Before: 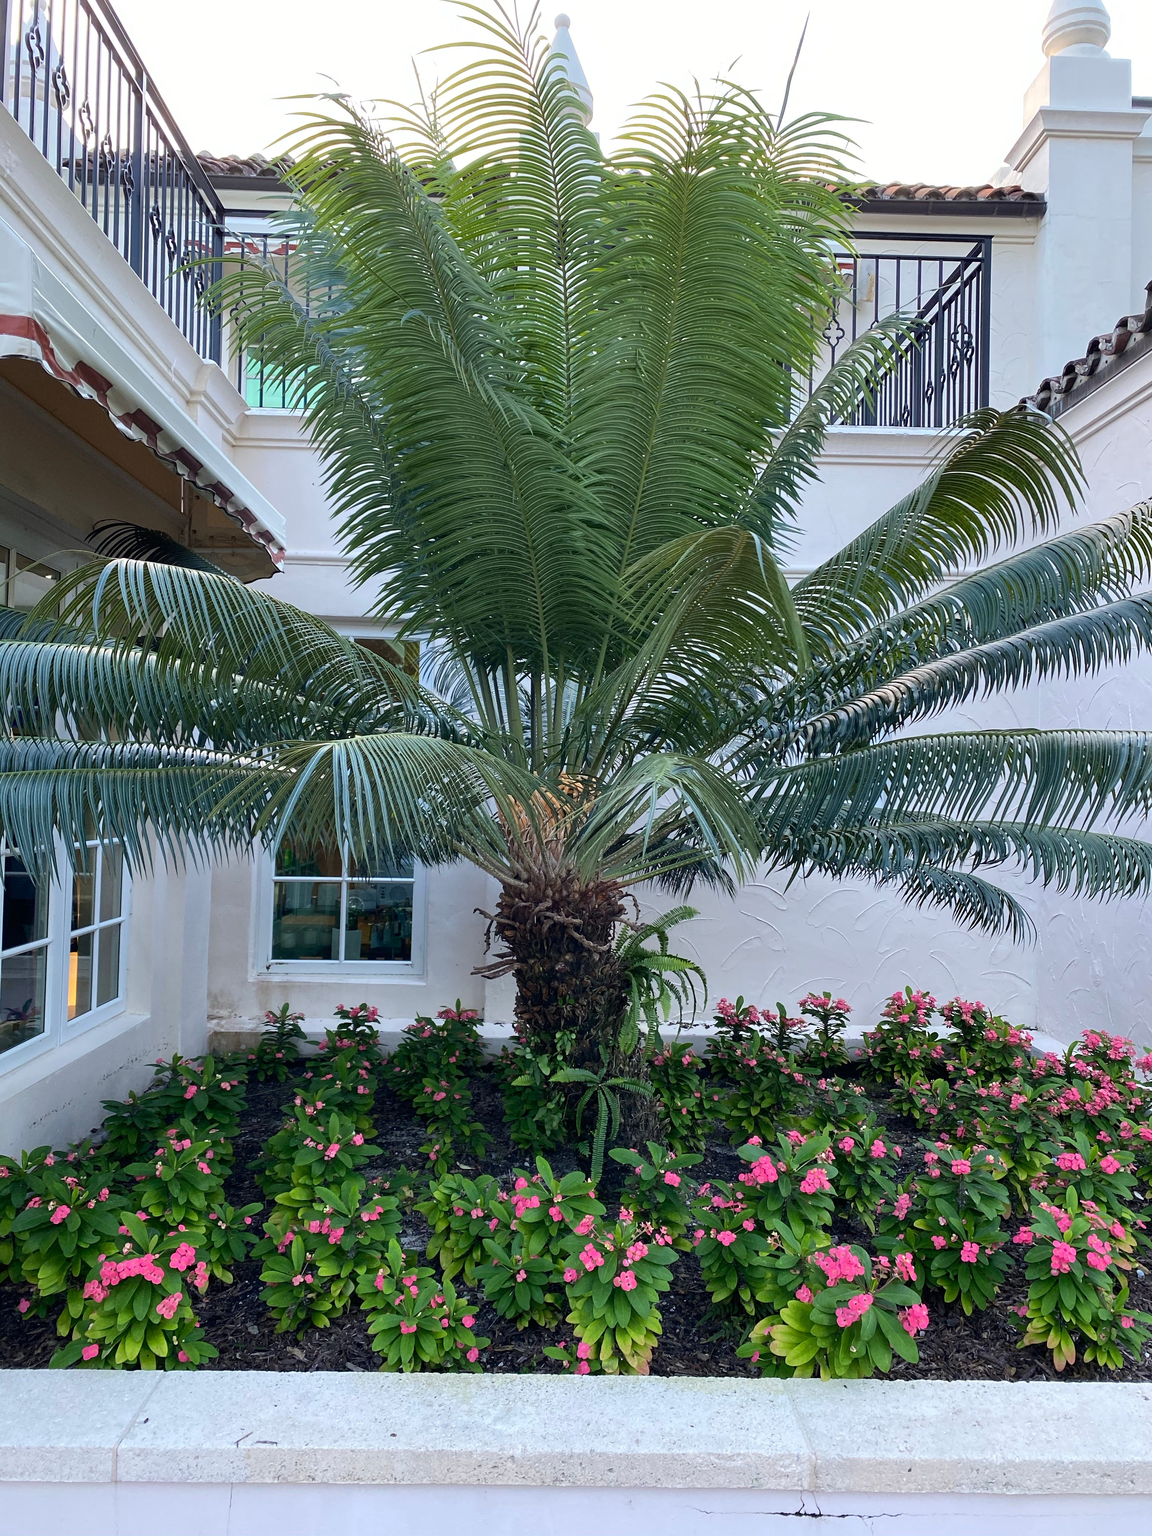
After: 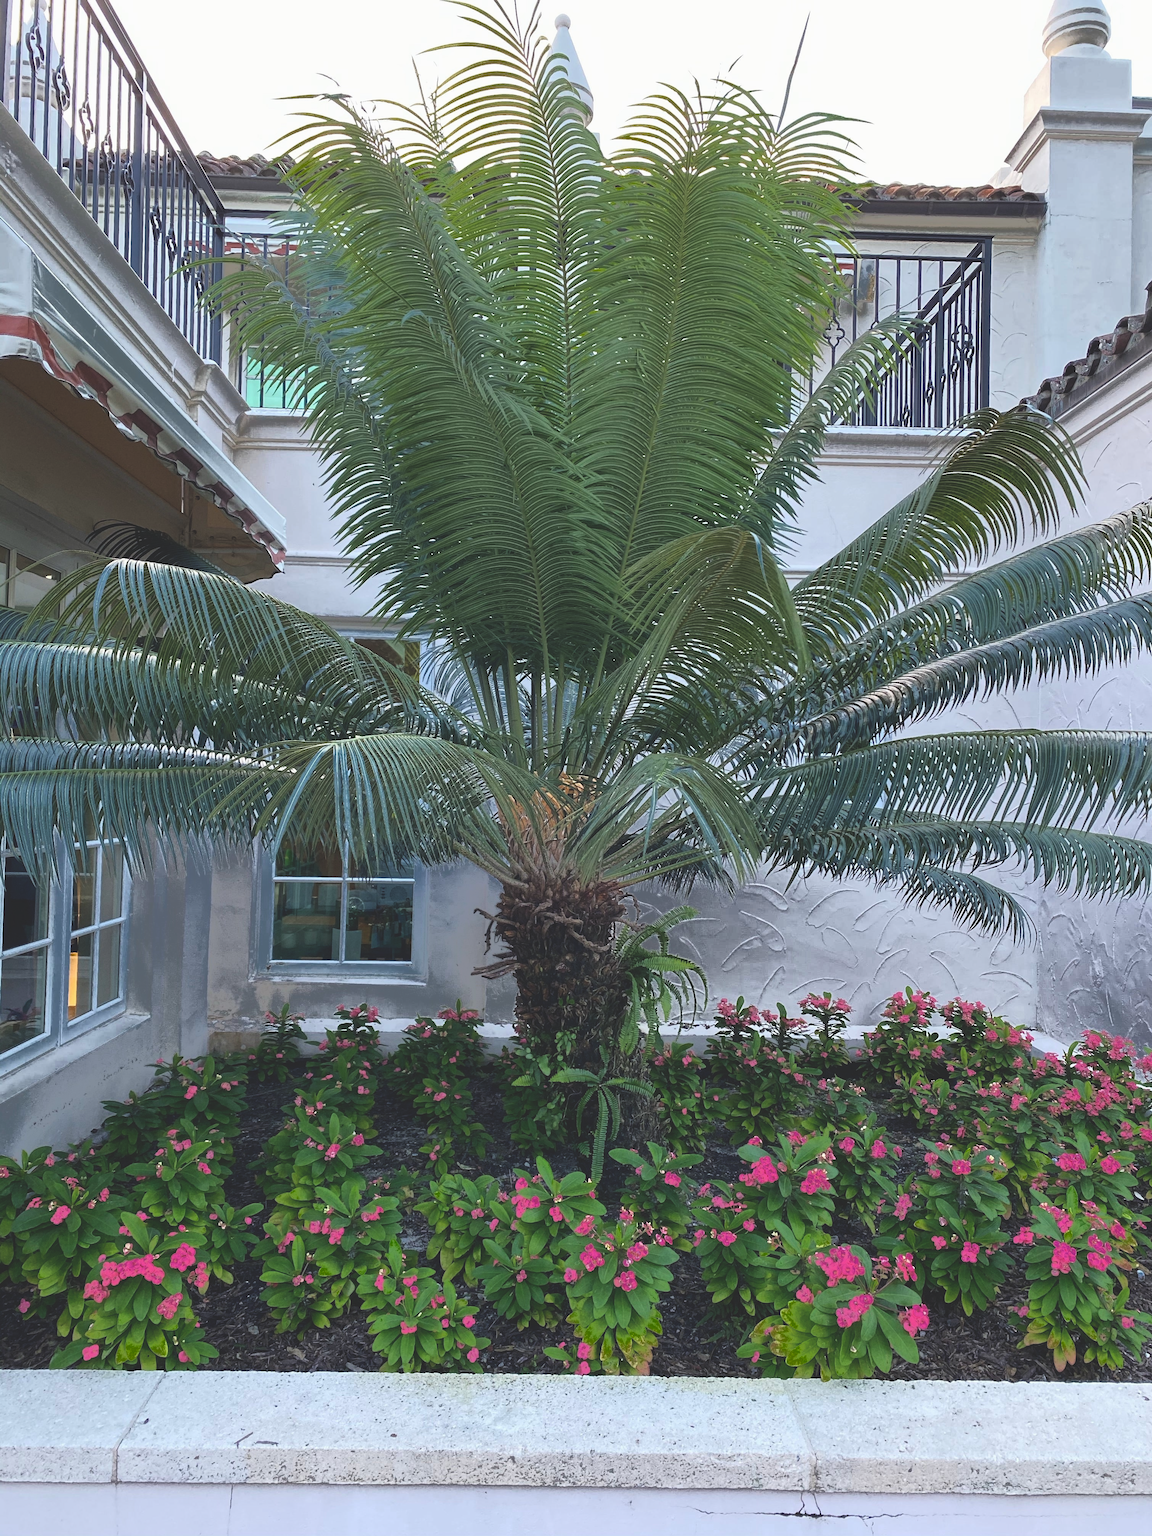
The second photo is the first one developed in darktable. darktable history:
fill light: exposure -0.73 EV, center 0.69, width 2.2
exposure: black level correction -0.023, exposure -0.039 EV, compensate highlight preservation false
